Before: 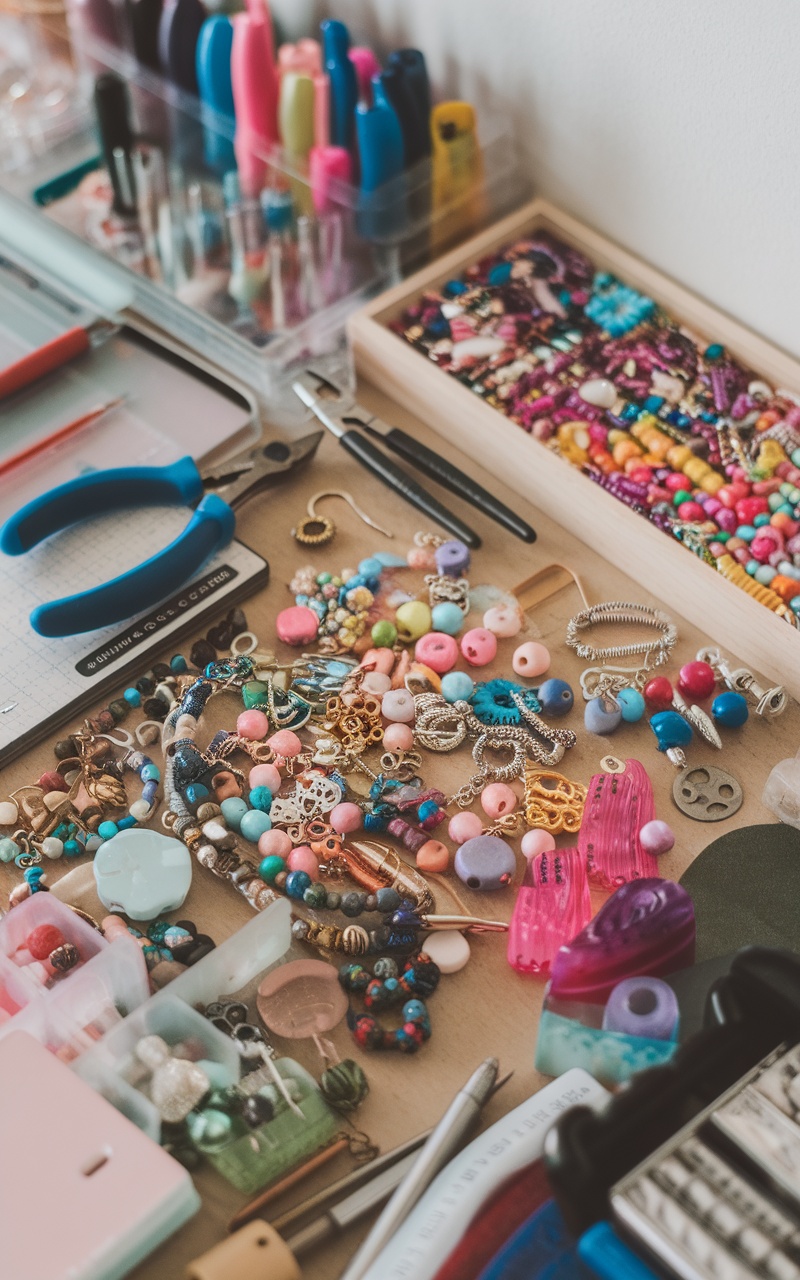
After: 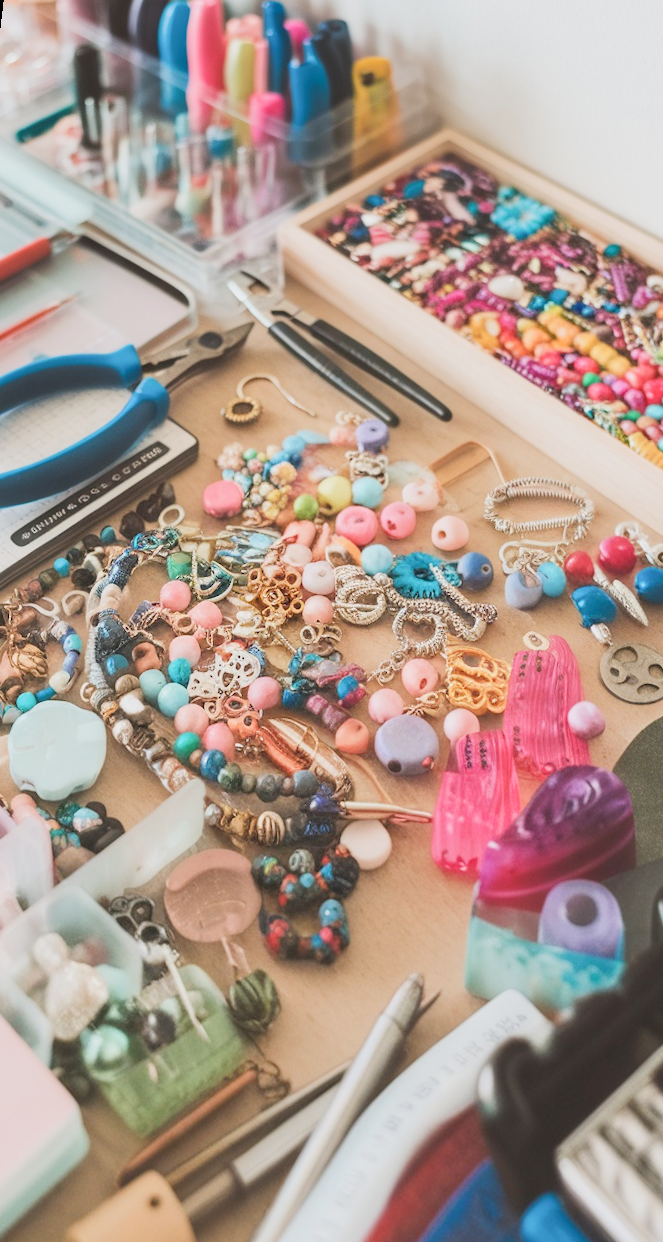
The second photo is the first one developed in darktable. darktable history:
exposure: black level correction 0, exposure 1.1 EV, compensate exposure bias true, compensate highlight preservation false
rotate and perspective: rotation 0.72°, lens shift (vertical) -0.352, lens shift (horizontal) -0.051, crop left 0.152, crop right 0.859, crop top 0.019, crop bottom 0.964
filmic rgb: black relative exposure -7.65 EV, white relative exposure 4.56 EV, hardness 3.61
